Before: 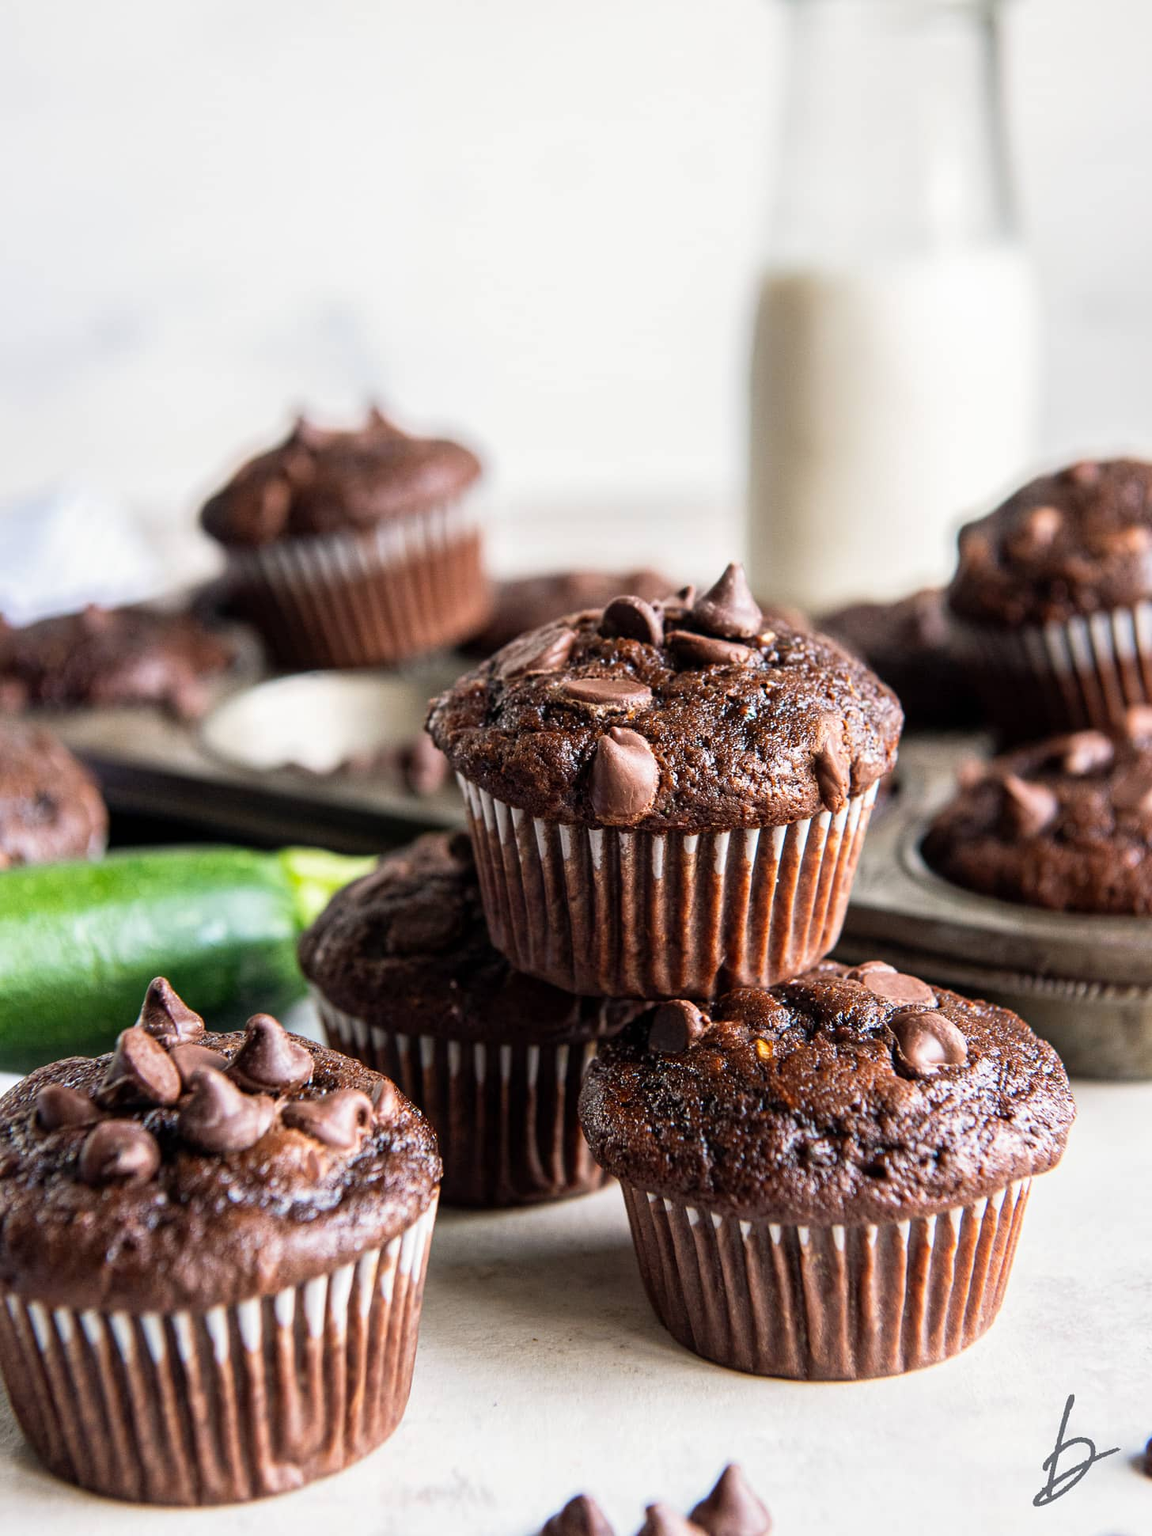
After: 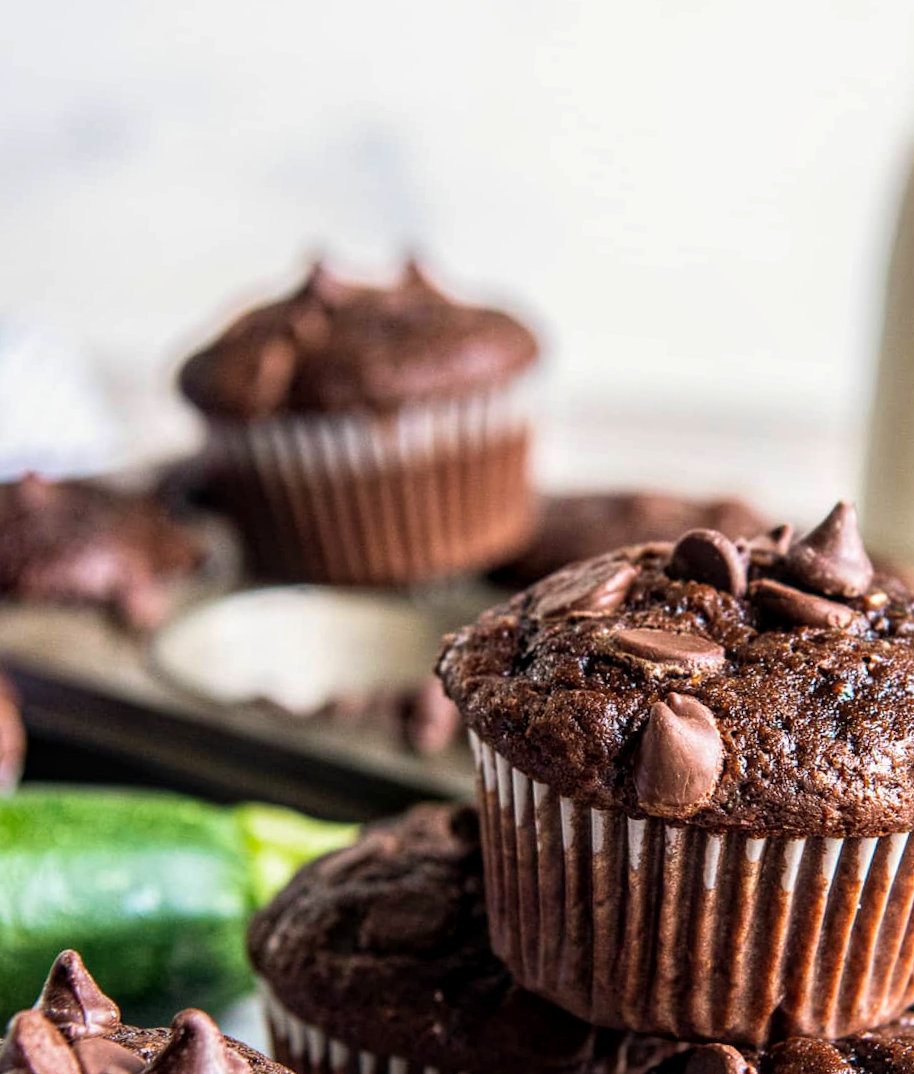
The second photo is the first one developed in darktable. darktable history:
local contrast: on, module defaults
crop and rotate: angle -5.71°, left 2.027%, top 7.055%, right 27.154%, bottom 30.514%
velvia: on, module defaults
